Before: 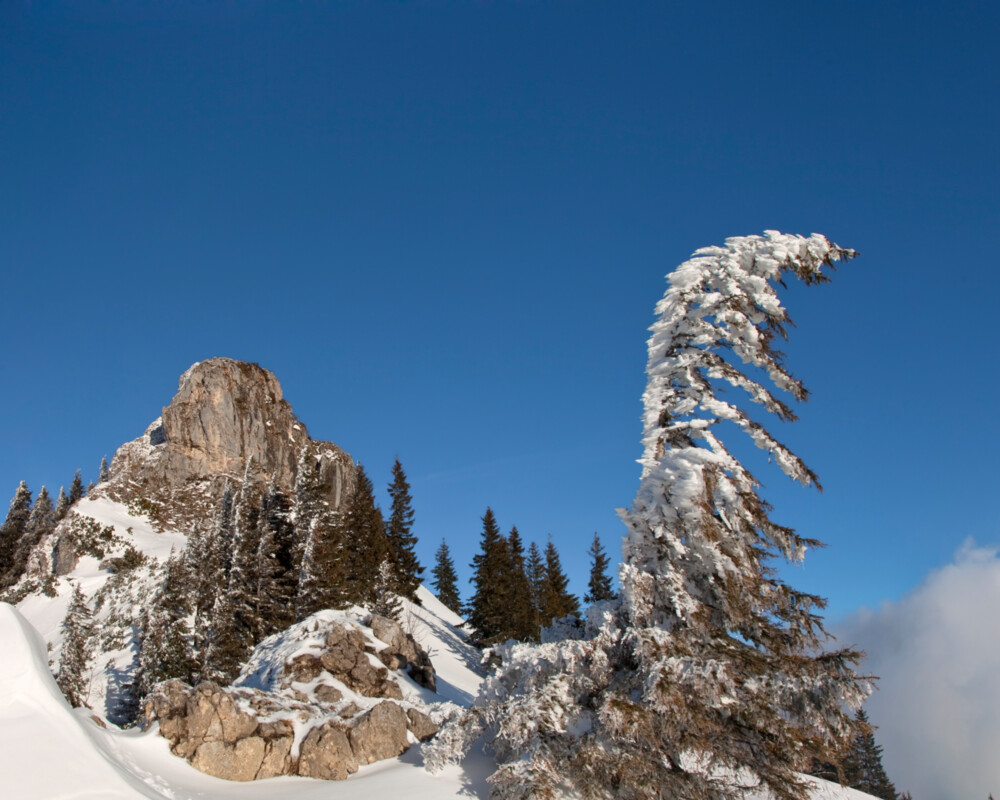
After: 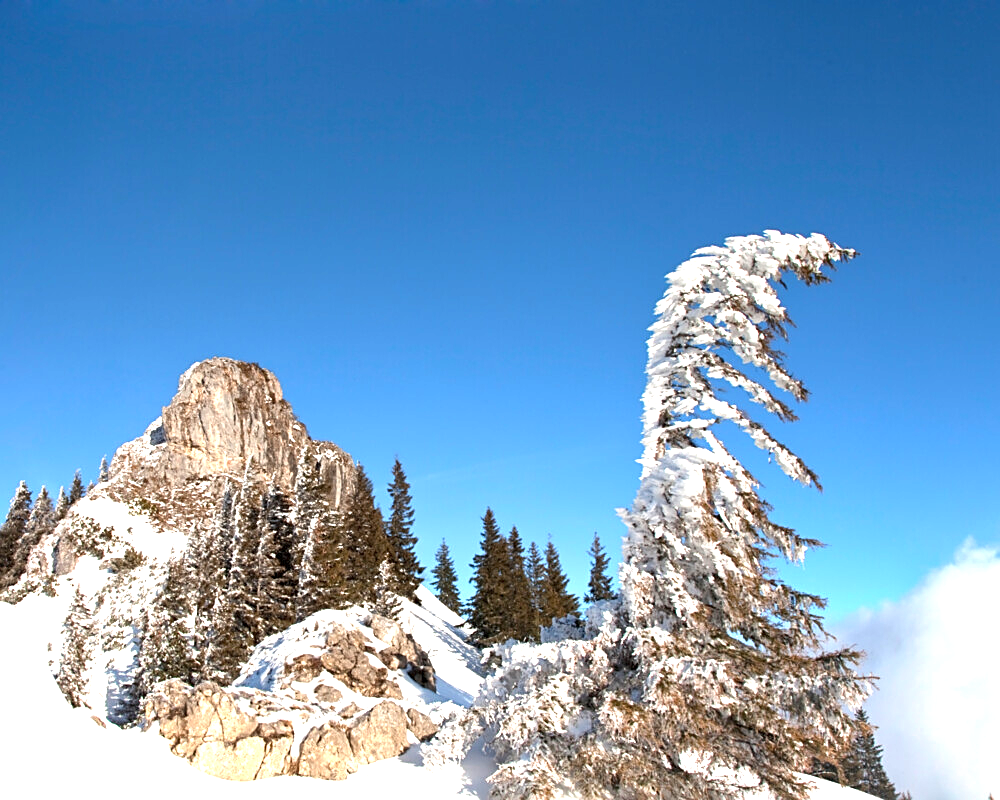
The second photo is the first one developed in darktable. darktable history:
exposure: black level correction 0, exposure 1.6 EV, compensate exposure bias true, compensate highlight preservation false
sharpen: on, module defaults
graduated density: on, module defaults
